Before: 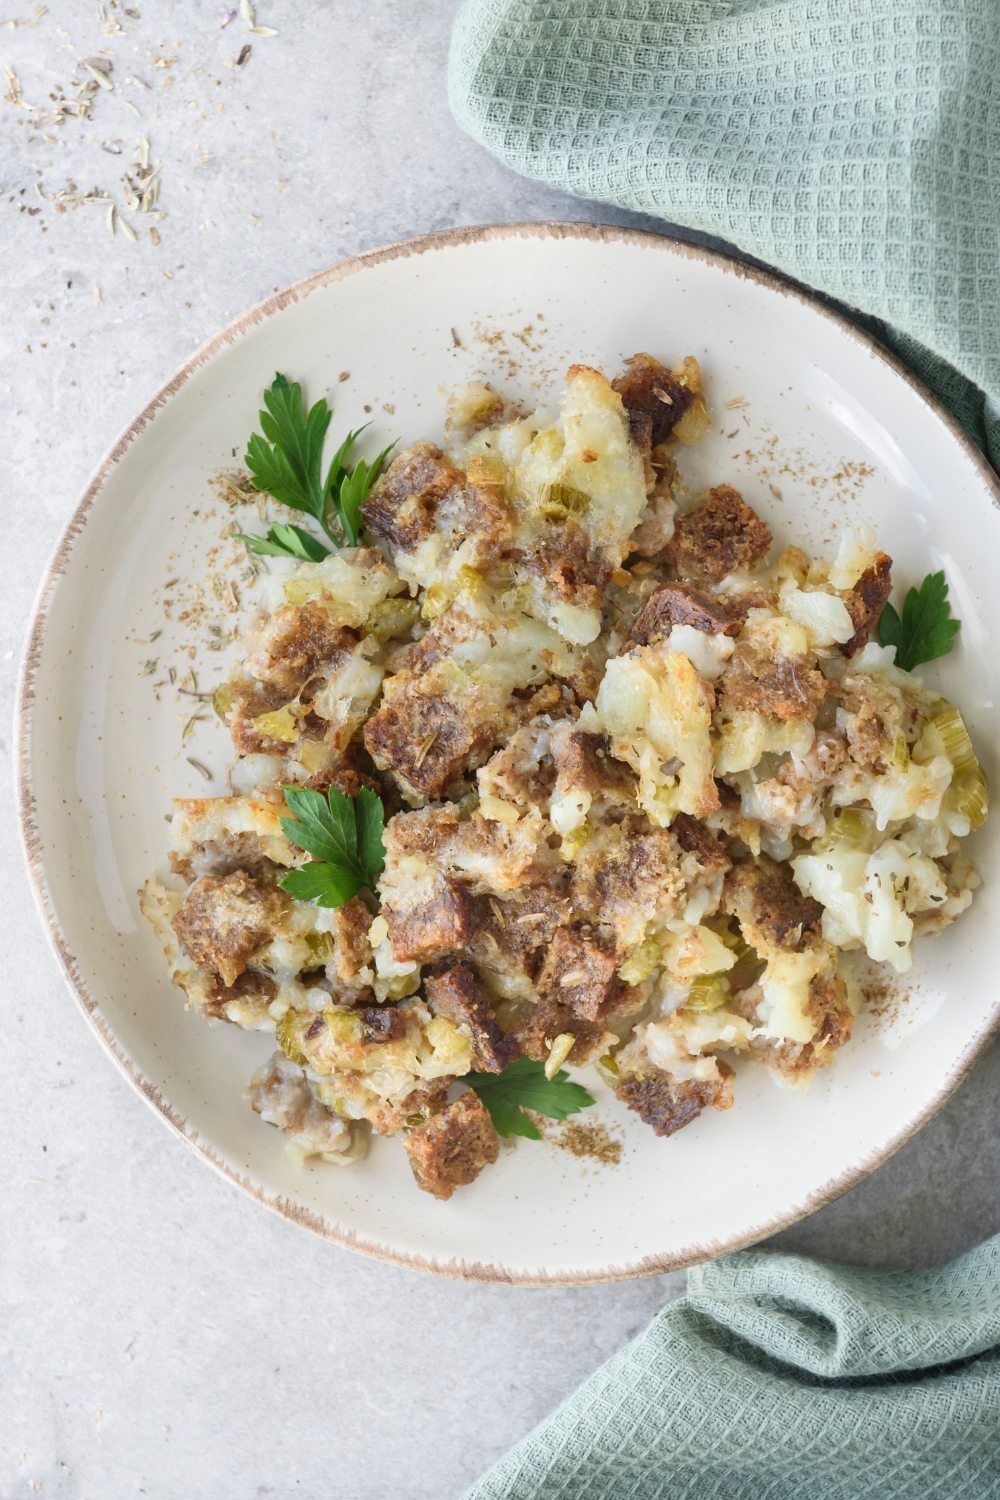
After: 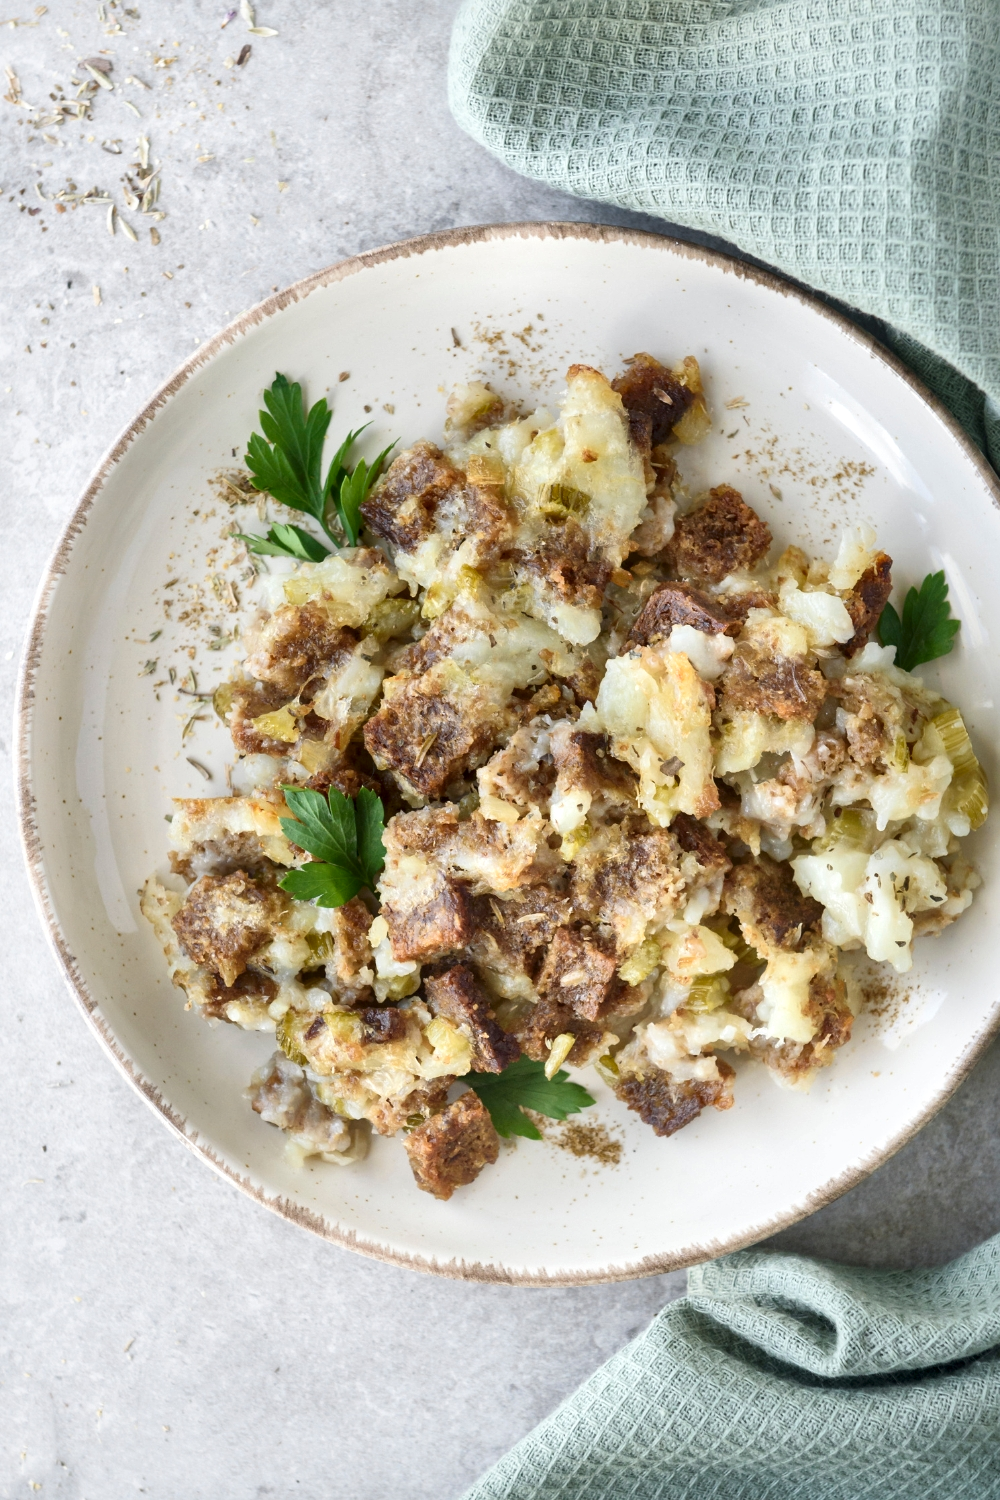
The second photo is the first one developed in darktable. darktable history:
local contrast: mode bilateral grid, contrast 24, coarseness 61, detail 152%, midtone range 0.2
